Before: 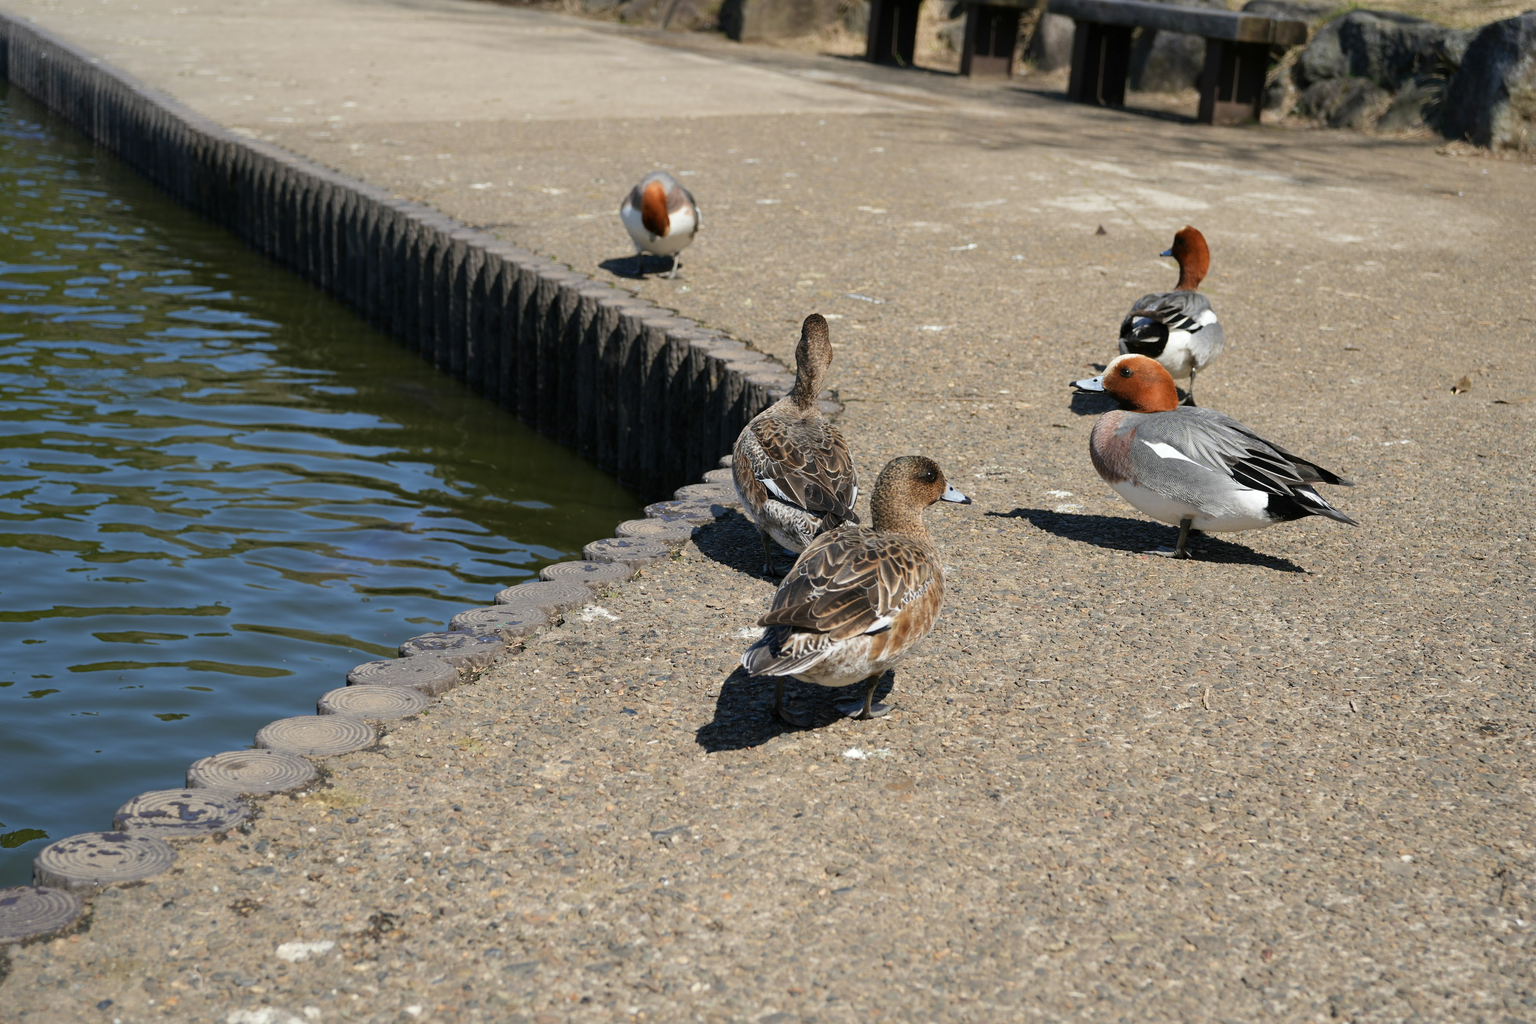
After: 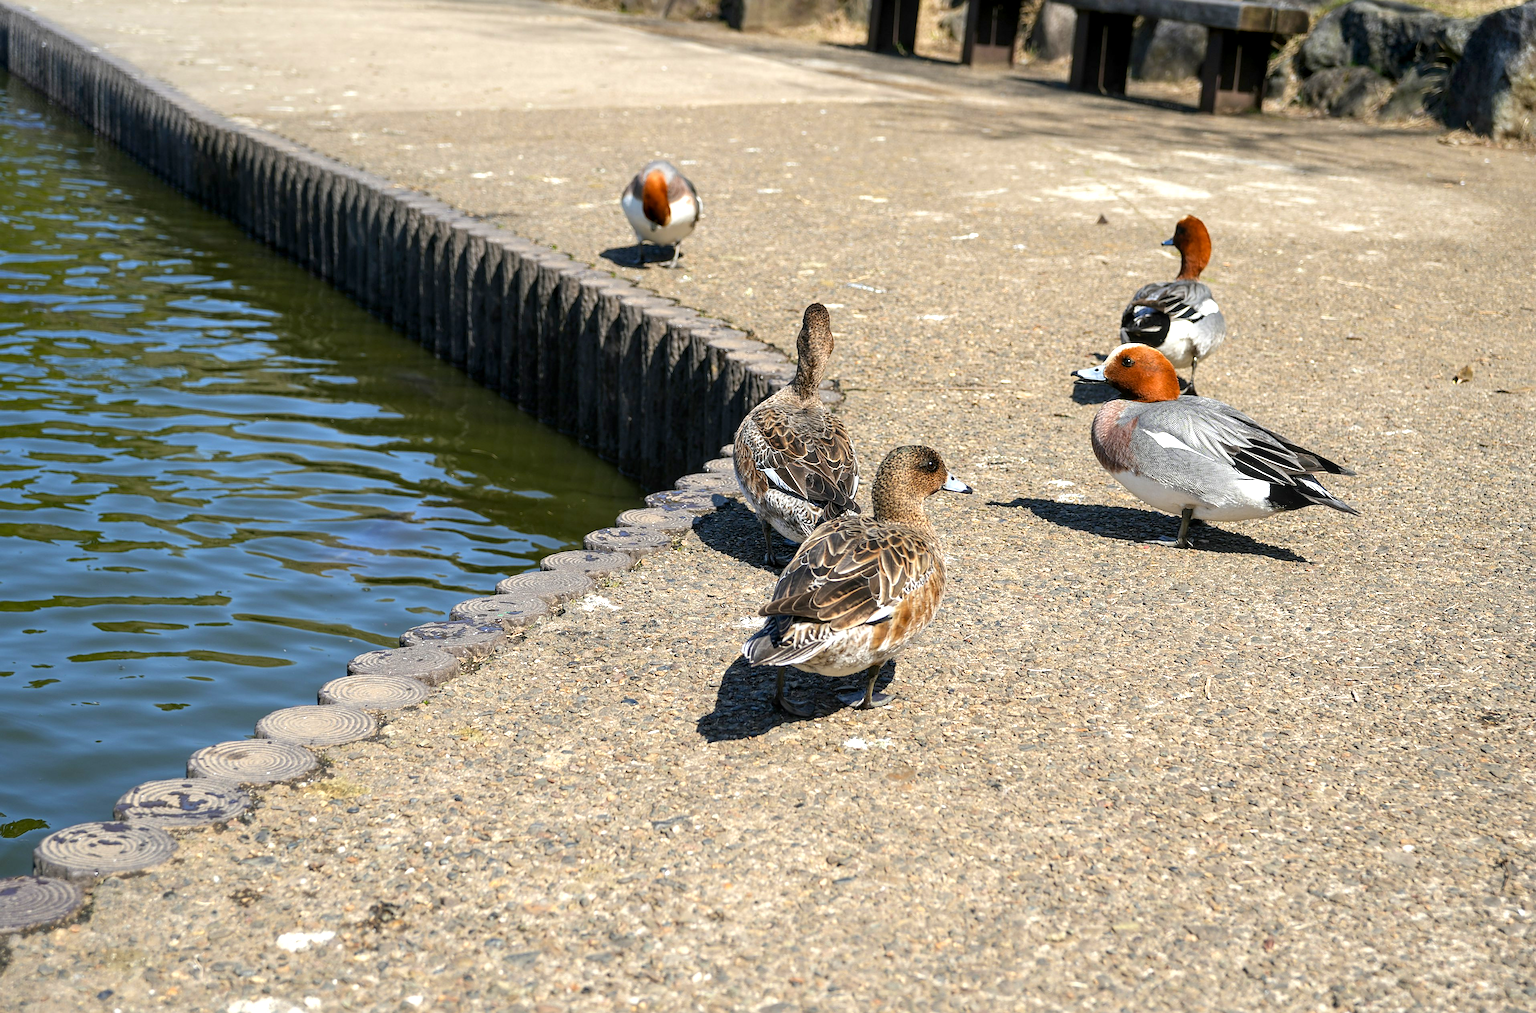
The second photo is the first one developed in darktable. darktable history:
crop: top 1.104%, right 0.085%
exposure: black level correction 0.002, exposure 0.674 EV, compensate exposure bias true, compensate highlight preservation false
color balance rgb: perceptual saturation grading › global saturation 16.382%
sharpen: on, module defaults
local contrast: on, module defaults
